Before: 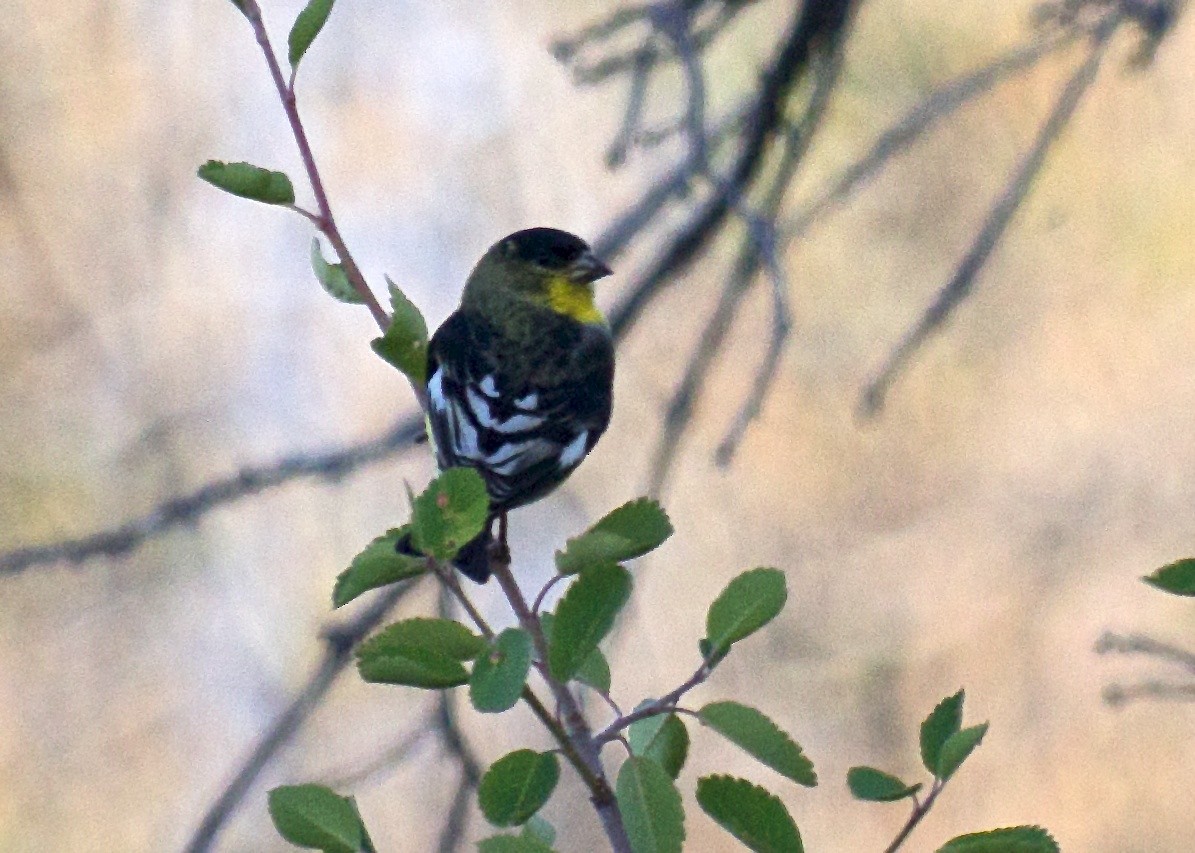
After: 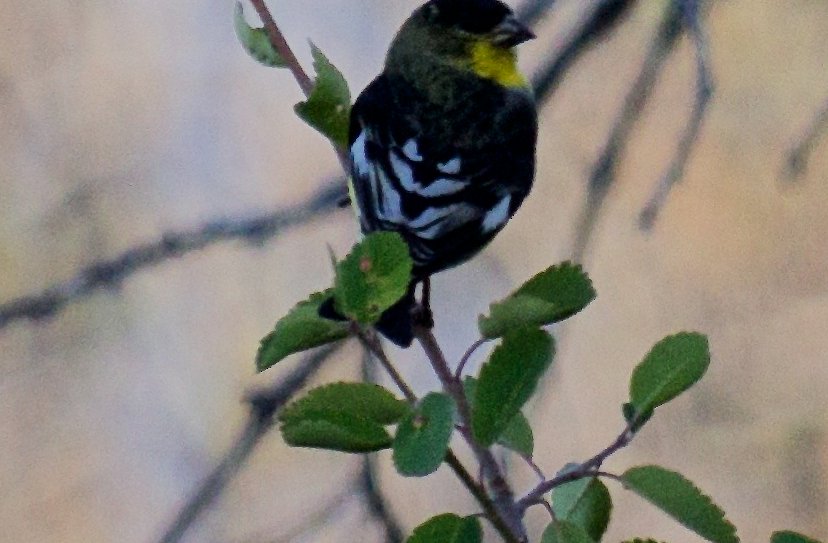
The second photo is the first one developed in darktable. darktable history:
contrast brightness saturation: contrast 0.07, brightness -0.13, saturation 0.06
crop: left 6.488%, top 27.668%, right 24.183%, bottom 8.656%
filmic rgb: black relative exposure -6.15 EV, white relative exposure 6.96 EV, hardness 2.23, color science v6 (2022)
